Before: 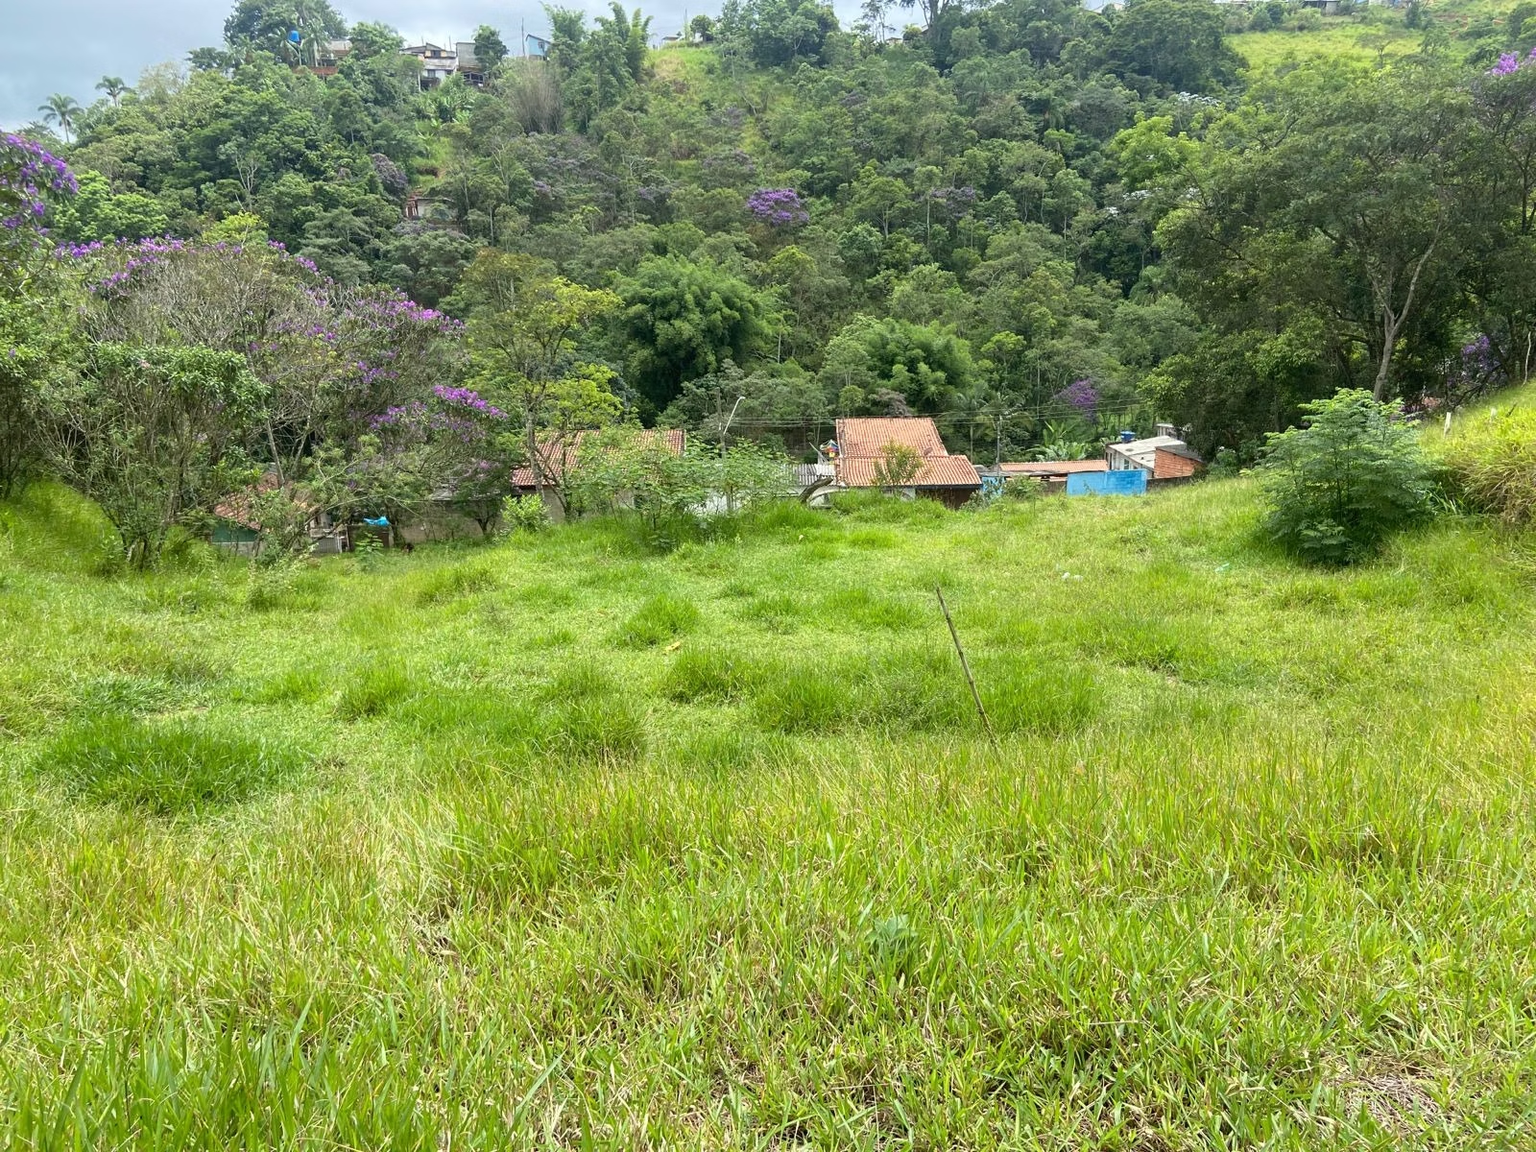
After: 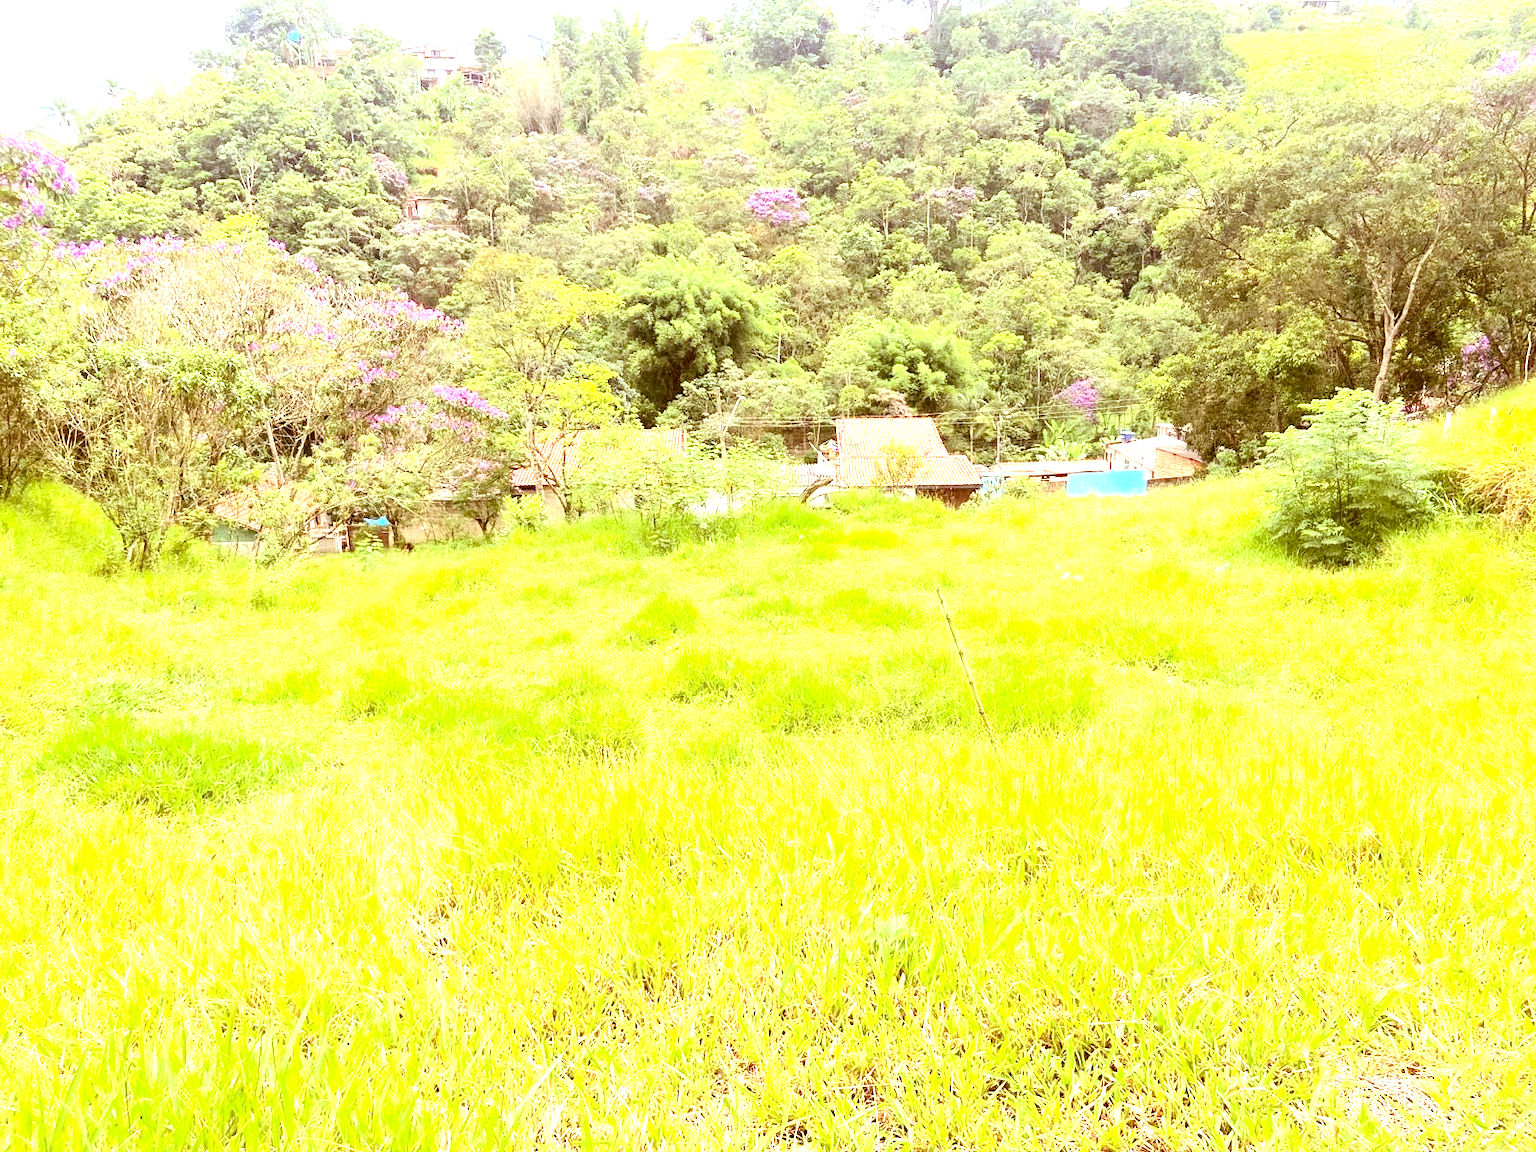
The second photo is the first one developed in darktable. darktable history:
color correction: highlights a* 9.26, highlights b* 8.65, shadows a* 39.87, shadows b* 39.95, saturation 0.811
contrast brightness saturation: contrast 0.196, brightness 0.157, saturation 0.218
exposure: black level correction 0.002, exposure 1.993 EV, compensate exposure bias true, compensate highlight preservation false
